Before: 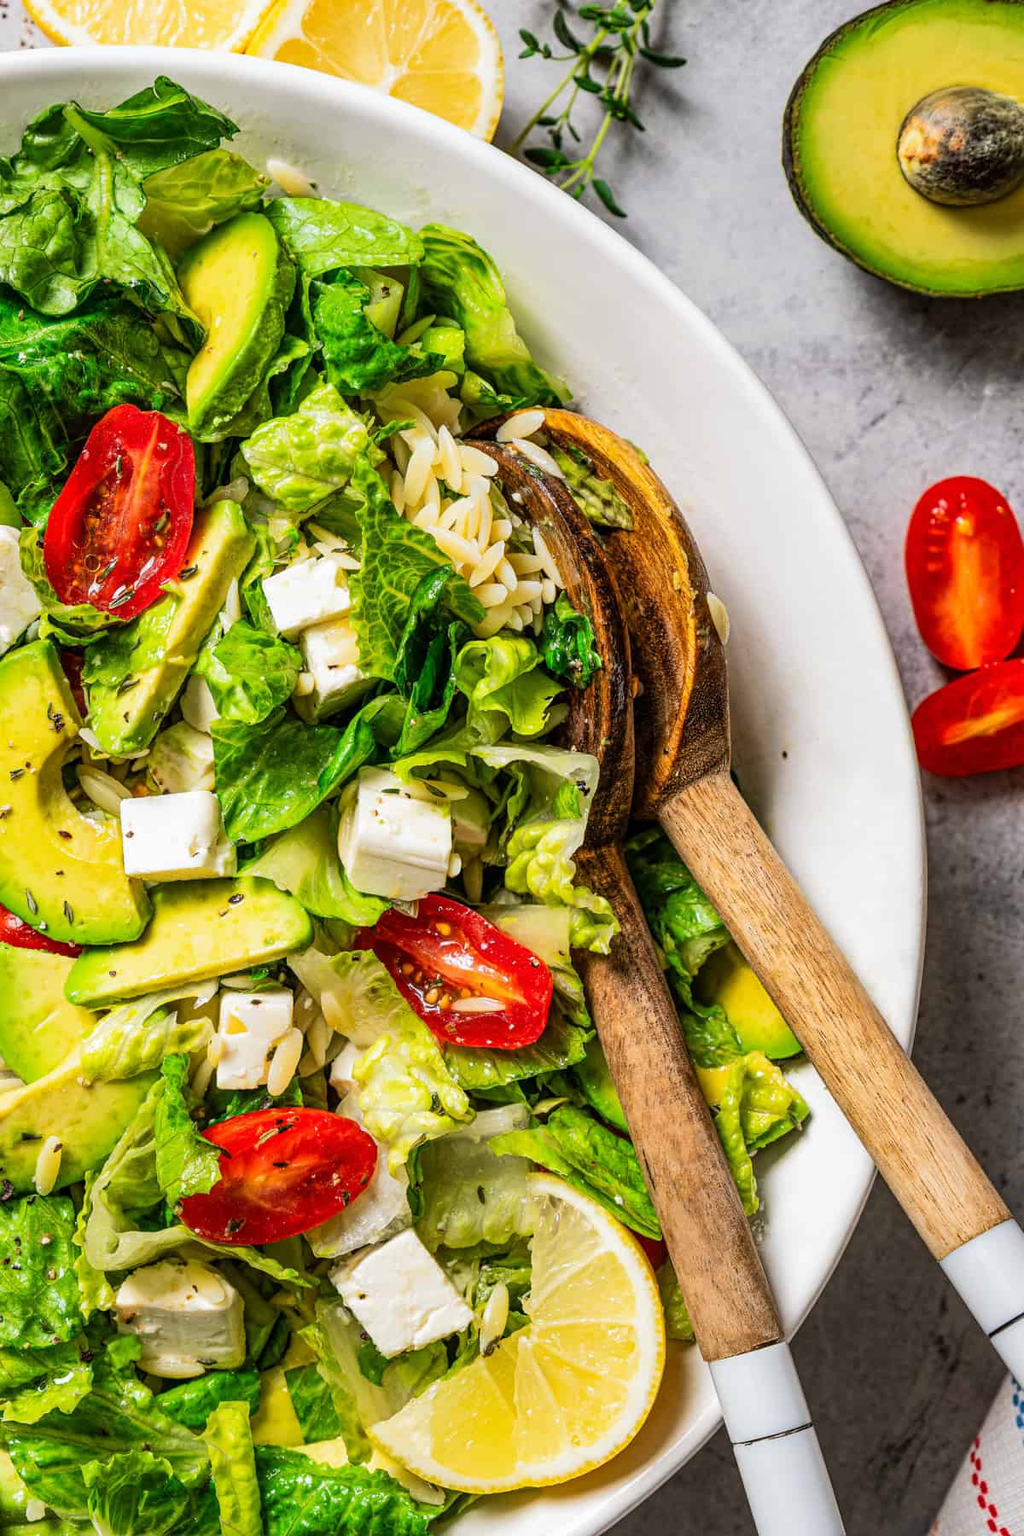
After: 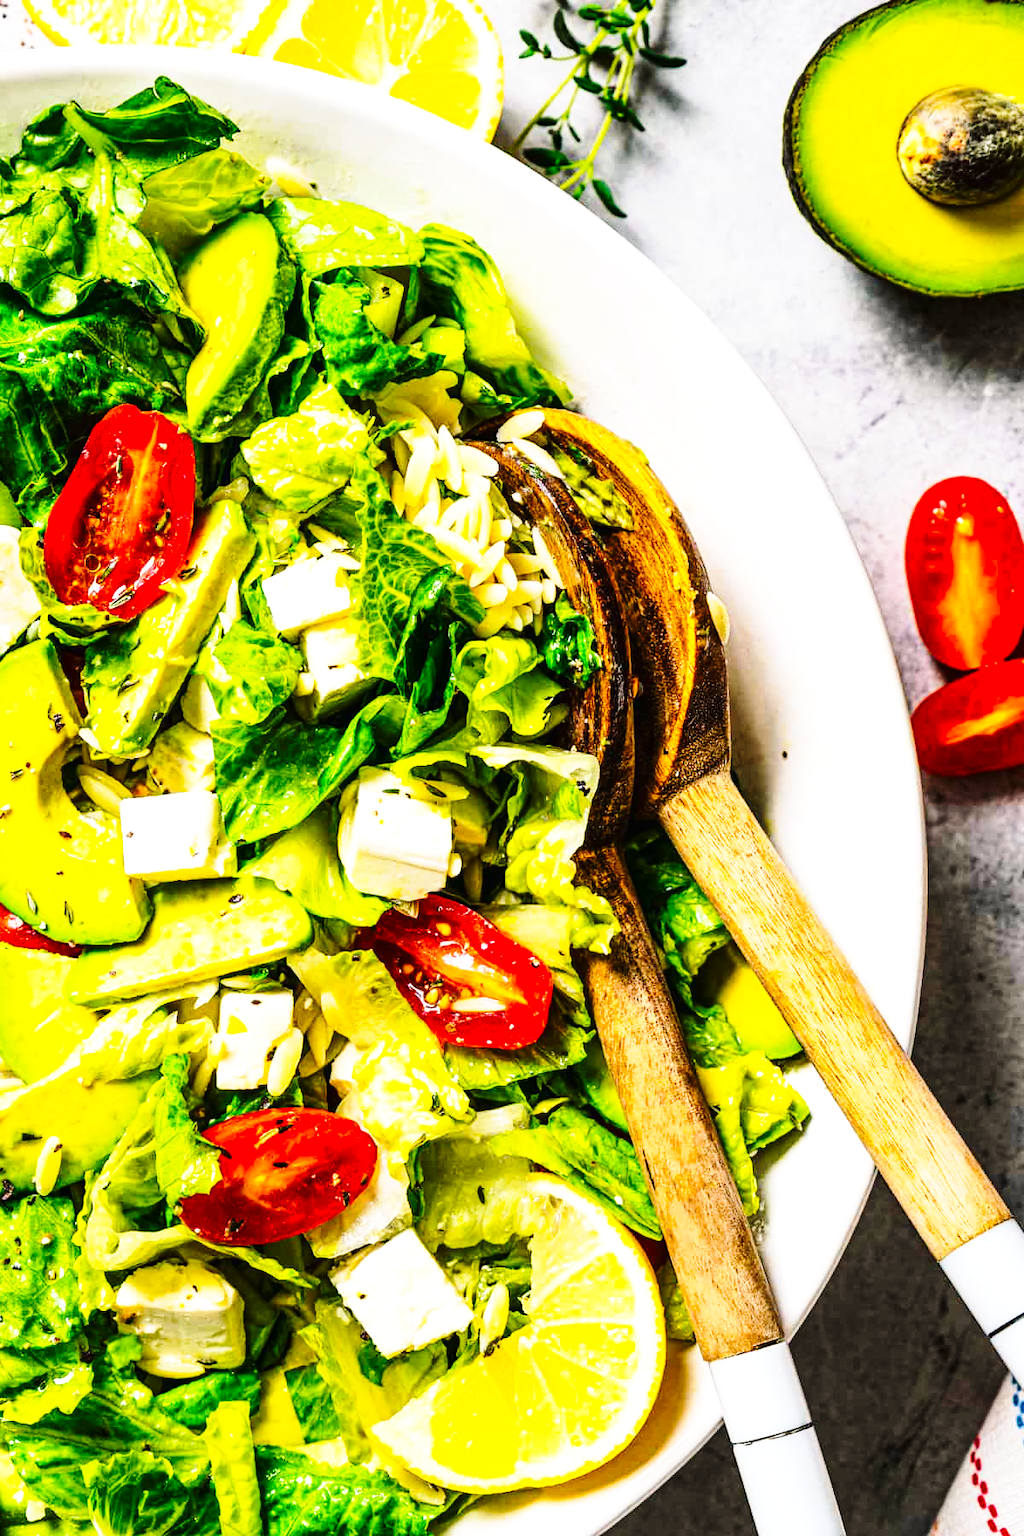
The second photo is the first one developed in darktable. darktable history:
tone curve: curves: ch0 [(0, 0.01) (0.037, 0.032) (0.131, 0.108) (0.275, 0.256) (0.483, 0.512) (0.61, 0.665) (0.696, 0.742) (0.792, 0.819) (0.911, 0.925) (0.997, 0.995)]; ch1 [(0, 0) (0.301, 0.3) (0.423, 0.421) (0.492, 0.488) (0.507, 0.503) (0.53, 0.532) (0.573, 0.586) (0.683, 0.702) (0.746, 0.77) (1, 1)]; ch2 [(0, 0) (0.246, 0.233) (0.36, 0.352) (0.415, 0.415) (0.485, 0.487) (0.502, 0.504) (0.525, 0.518) (0.539, 0.539) (0.587, 0.594) (0.636, 0.652) (0.711, 0.729) (0.845, 0.855) (0.998, 0.977)], color space Lab, linked channels, preserve colors none
base curve: curves: ch0 [(0, 0) (0.028, 0.03) (0.121, 0.232) (0.46, 0.748) (0.859, 0.968) (1, 1)], preserve colors none
color balance rgb: shadows lift › chroma 2.057%, shadows lift › hue 216.38°, perceptual saturation grading › global saturation 30.539%, perceptual brilliance grading › global brilliance 14.475%, perceptual brilliance grading › shadows -35.642%
